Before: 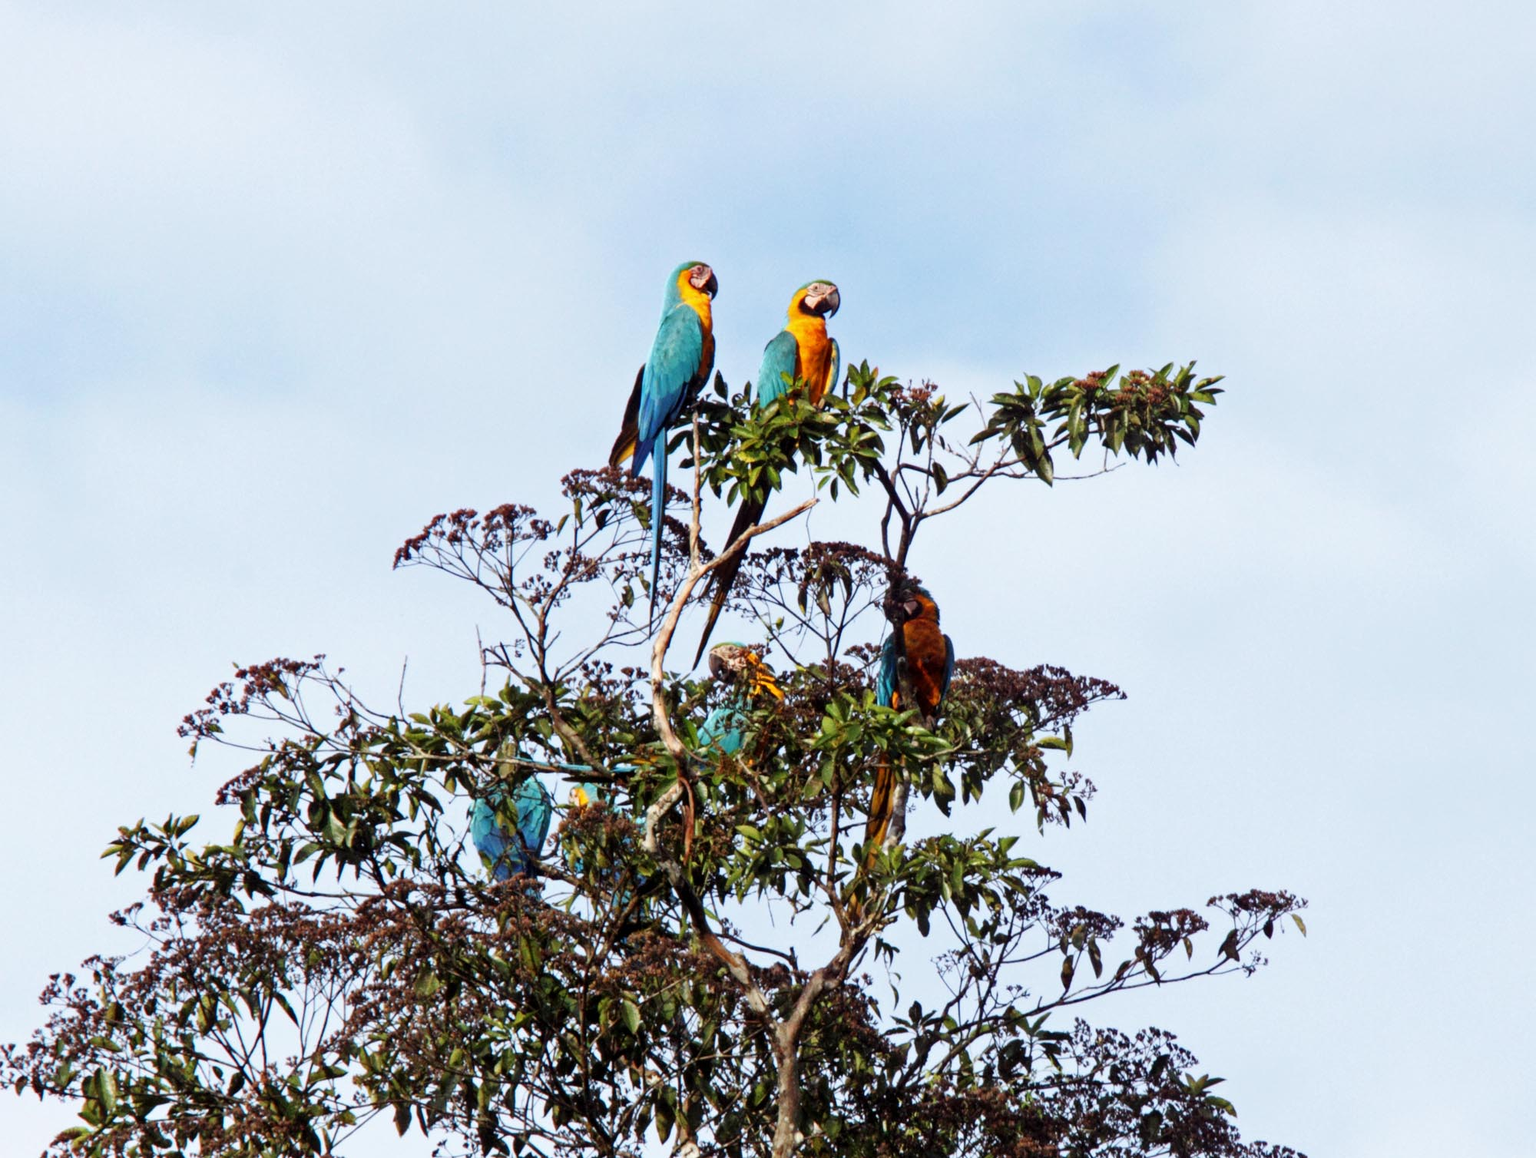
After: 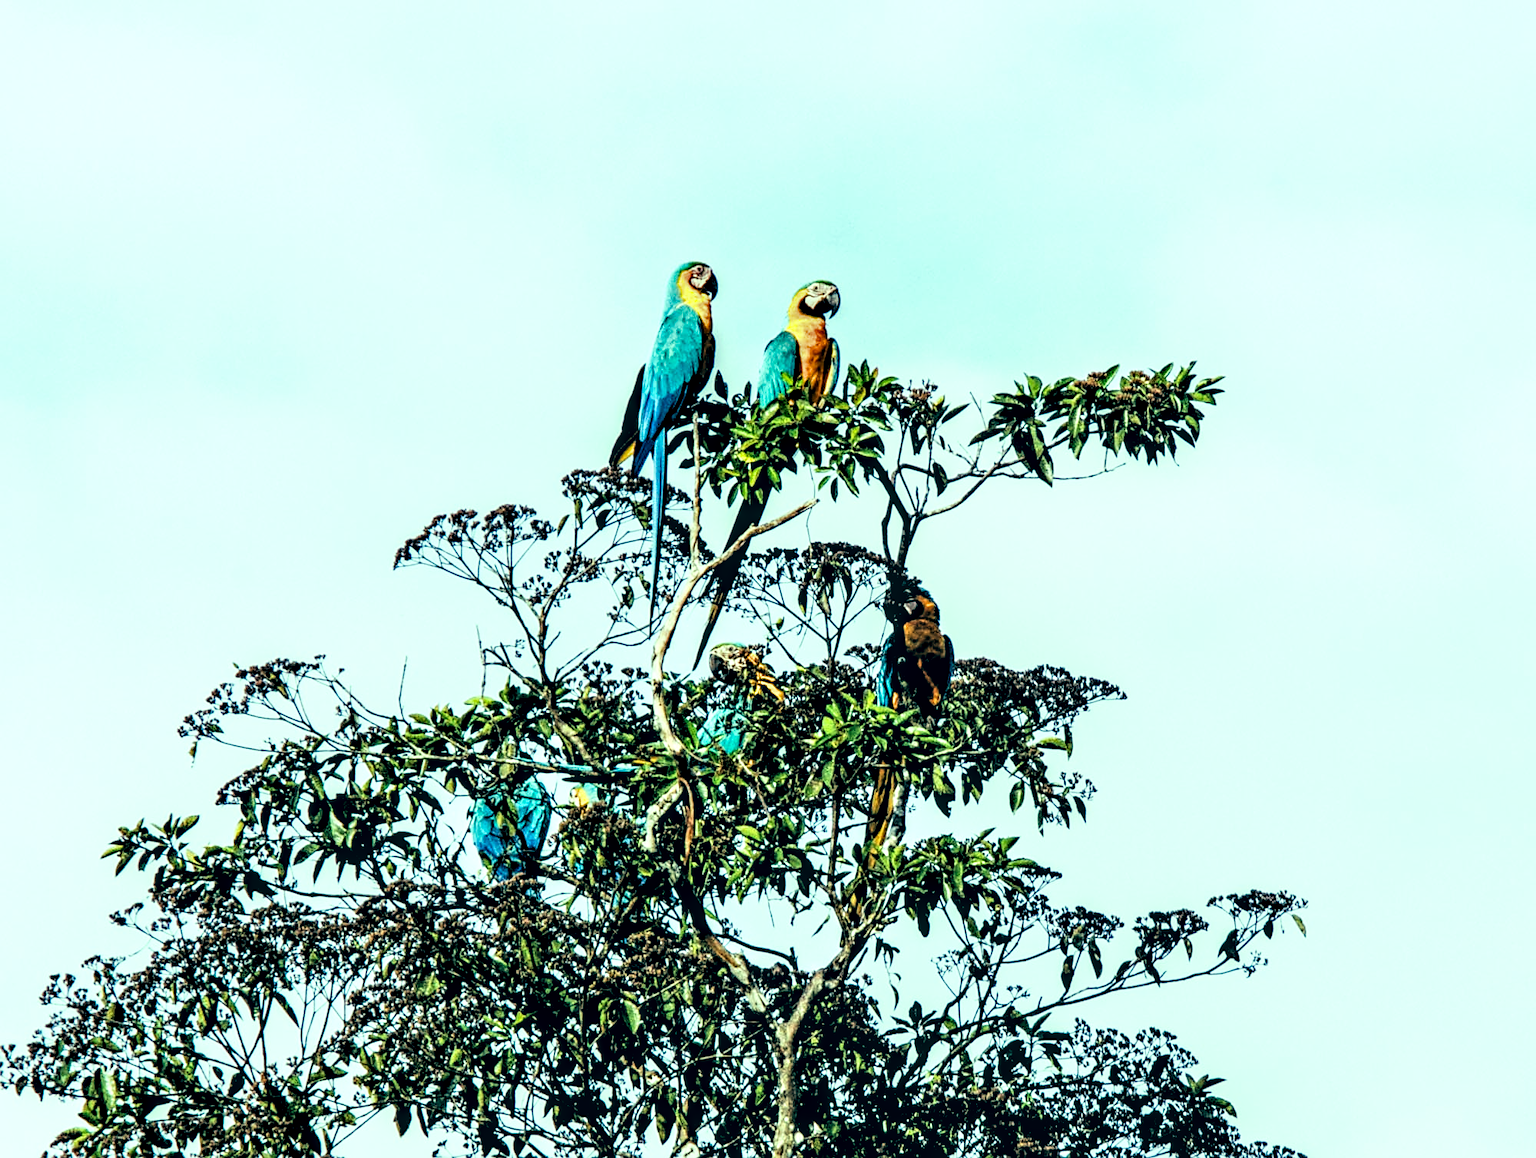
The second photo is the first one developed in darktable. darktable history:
color correction: highlights a* -19.38, highlights b* 9.79, shadows a* -19.67, shadows b* -10.62
local contrast: highlights 17%, detail 185%
sharpen: on, module defaults
levels: levels [0.055, 0.477, 0.9]
filmic rgb: black relative exposure -5.02 EV, white relative exposure 3.99 EV, hardness 2.9, contrast 1.392, highlights saturation mix -30.67%, iterations of high-quality reconstruction 0
exposure: black level correction 0, exposure 0.588 EV, compensate highlight preservation false
